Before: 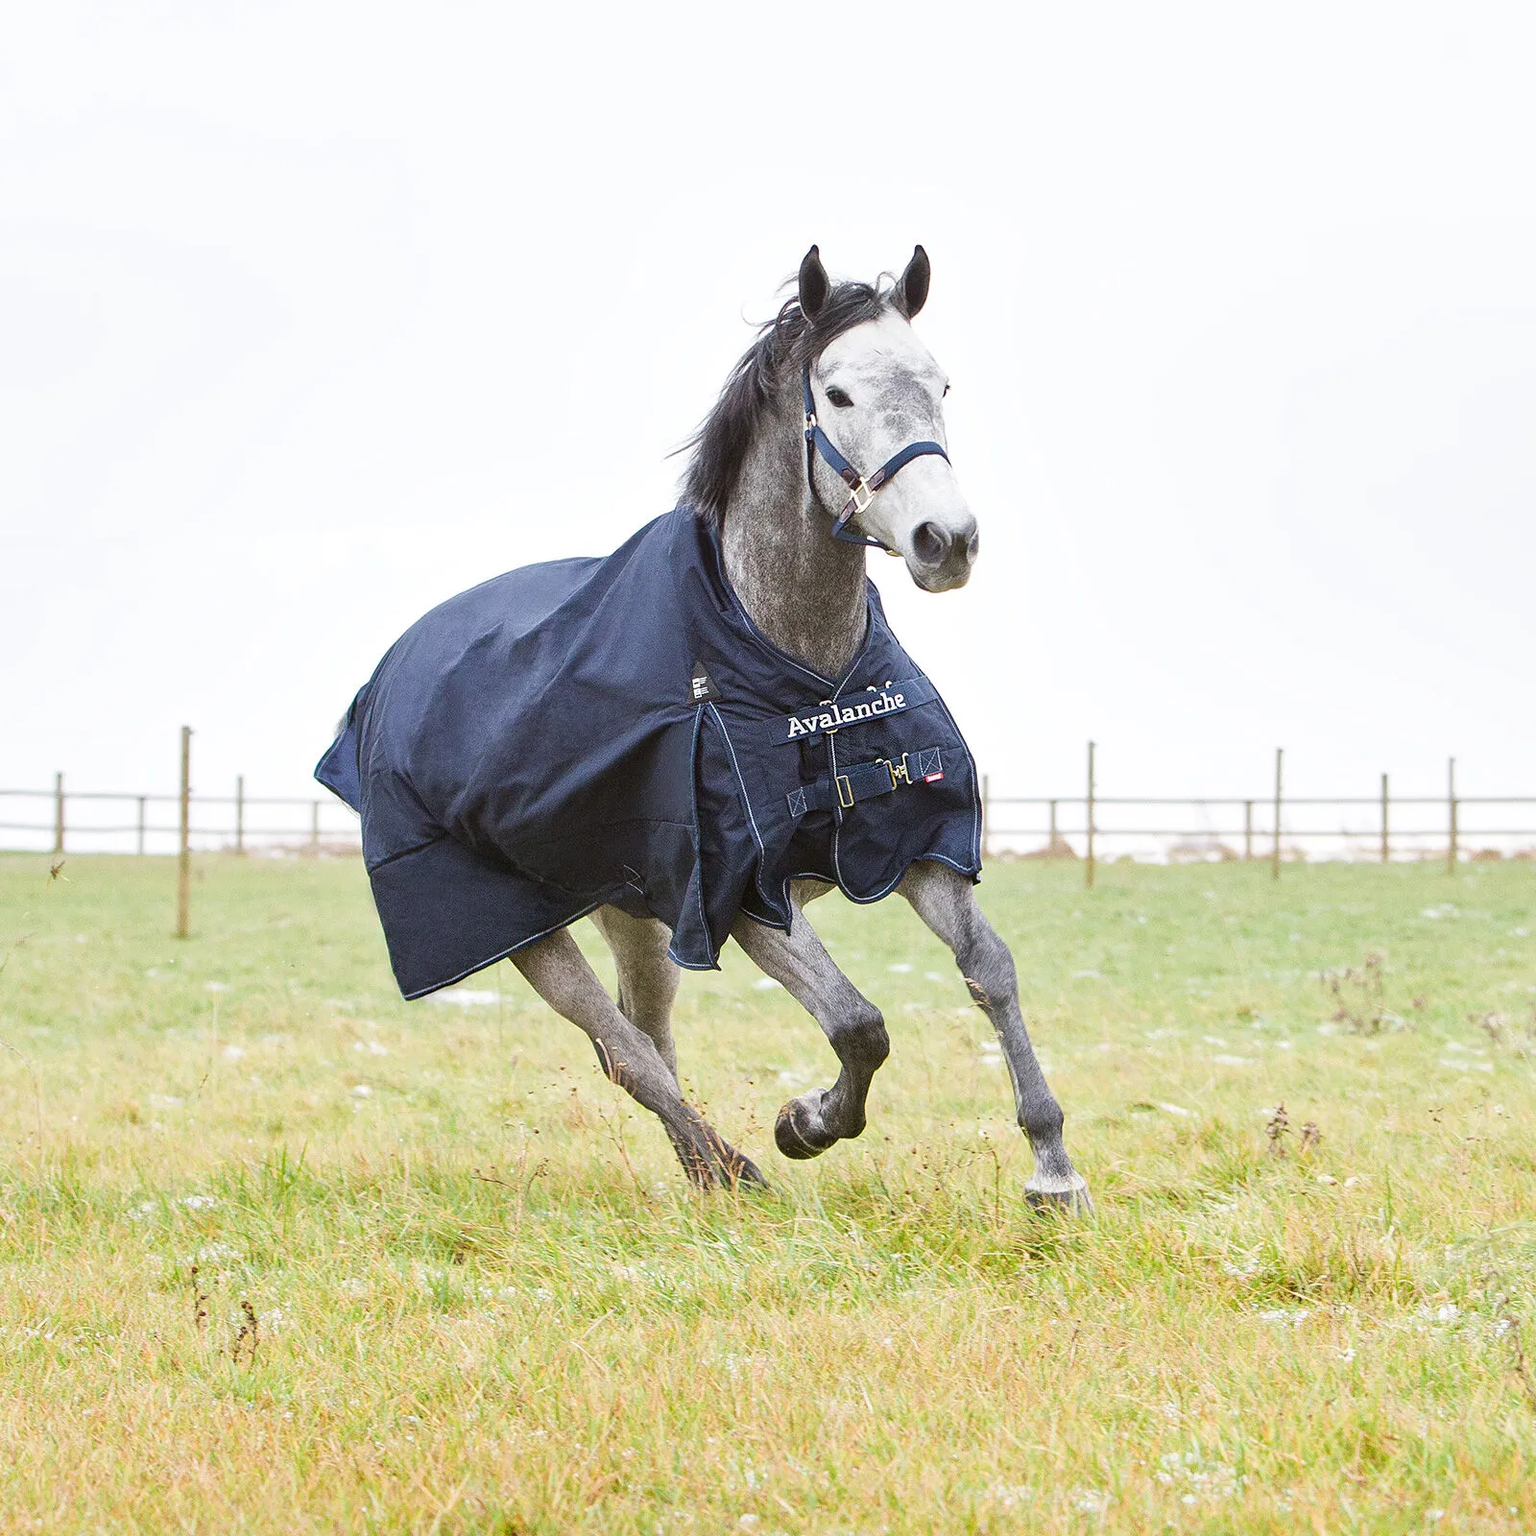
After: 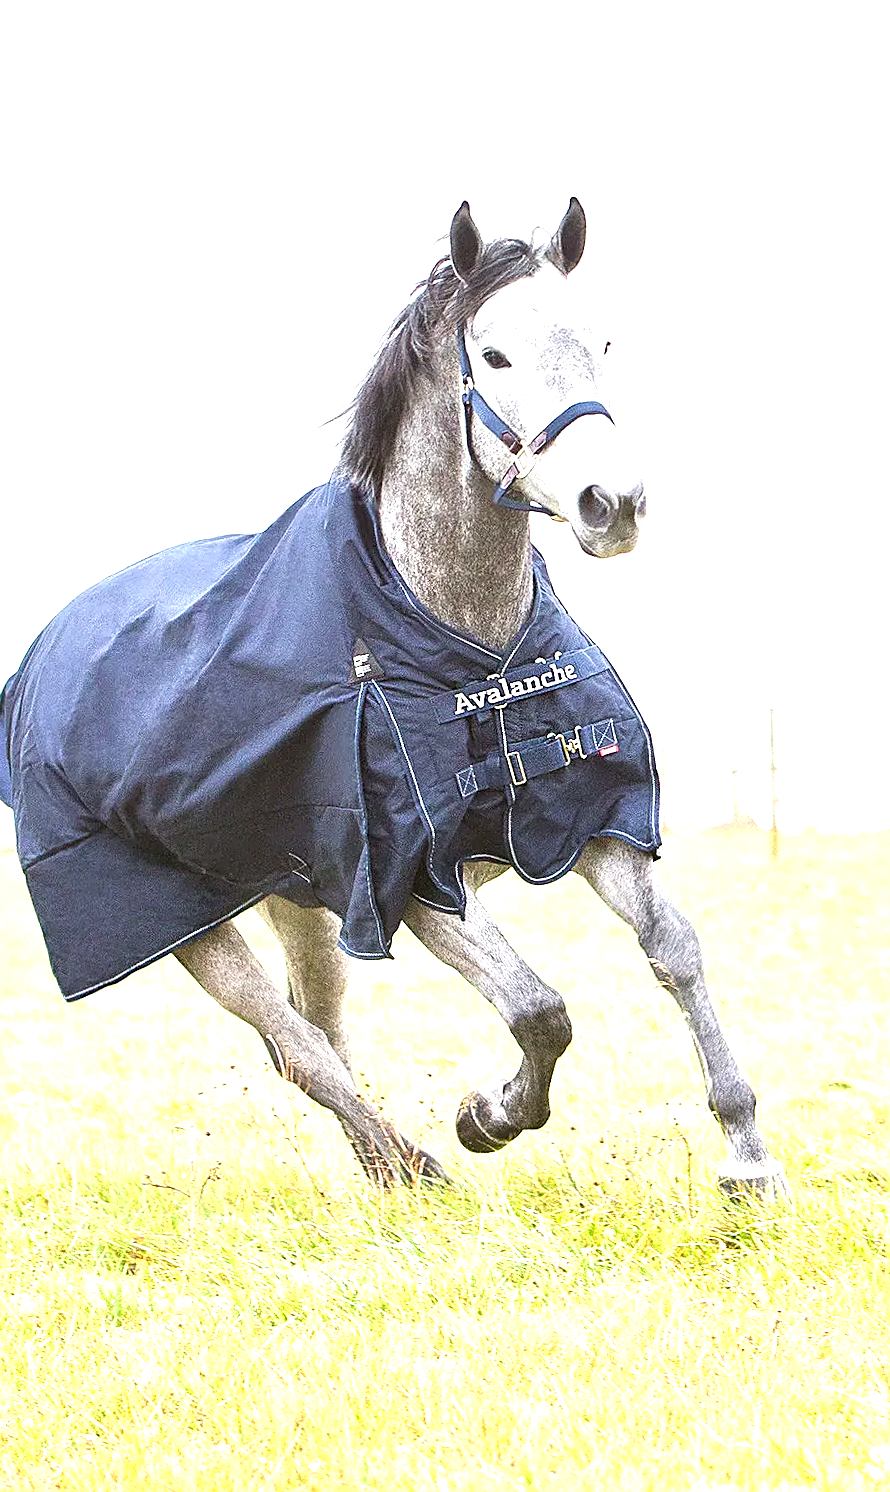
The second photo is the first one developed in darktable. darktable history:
crop and rotate: left 22.516%, right 21.234%
sharpen: on, module defaults
rotate and perspective: rotation -2°, crop left 0.022, crop right 0.978, crop top 0.049, crop bottom 0.951
exposure: black level correction 0, exposure 1.2 EV, compensate exposure bias true, compensate highlight preservation false
